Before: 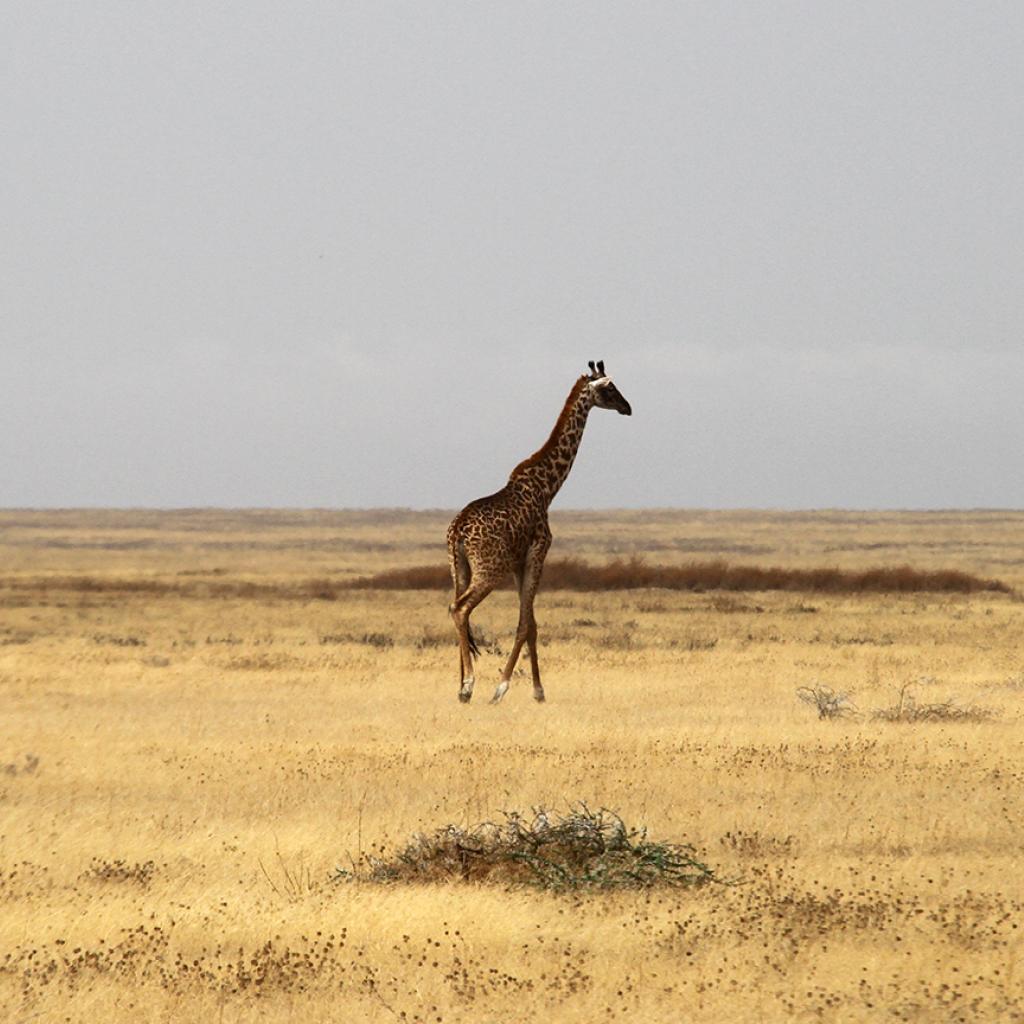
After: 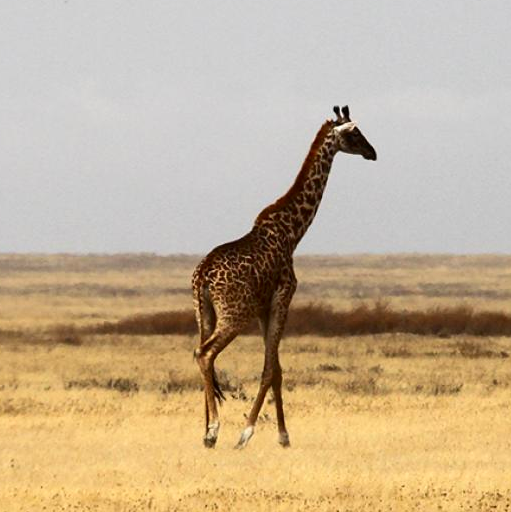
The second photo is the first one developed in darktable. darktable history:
crop: left 25%, top 25%, right 25%, bottom 25%
contrast brightness saturation: contrast 0.15, brightness -0.01, saturation 0.1
